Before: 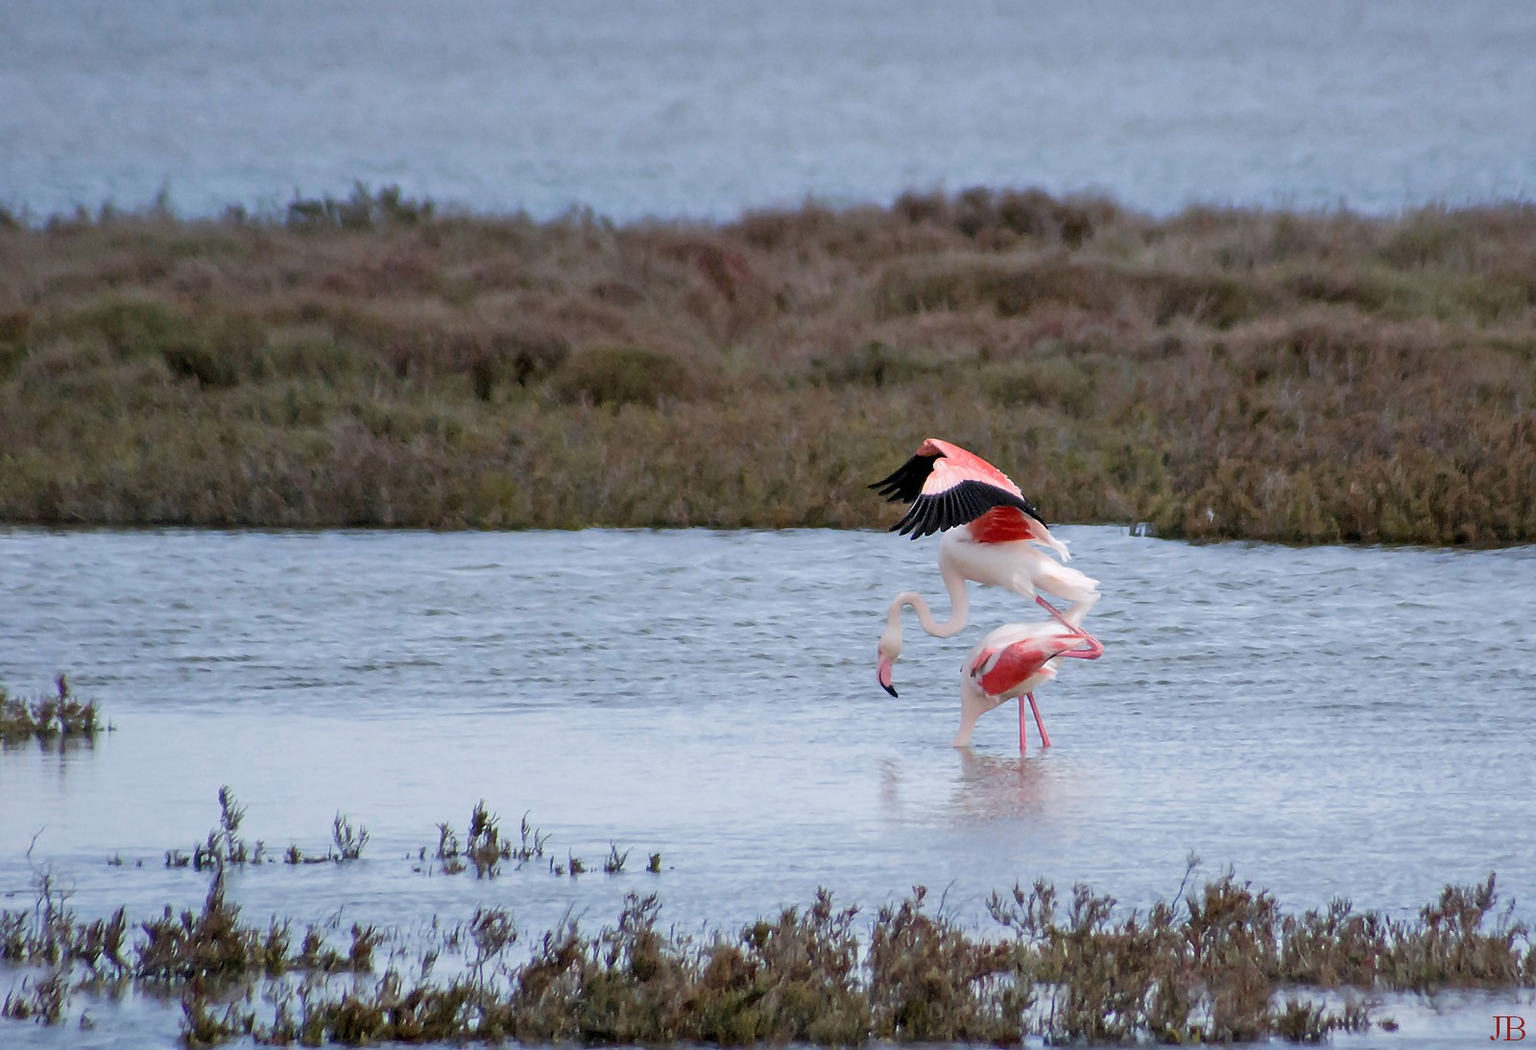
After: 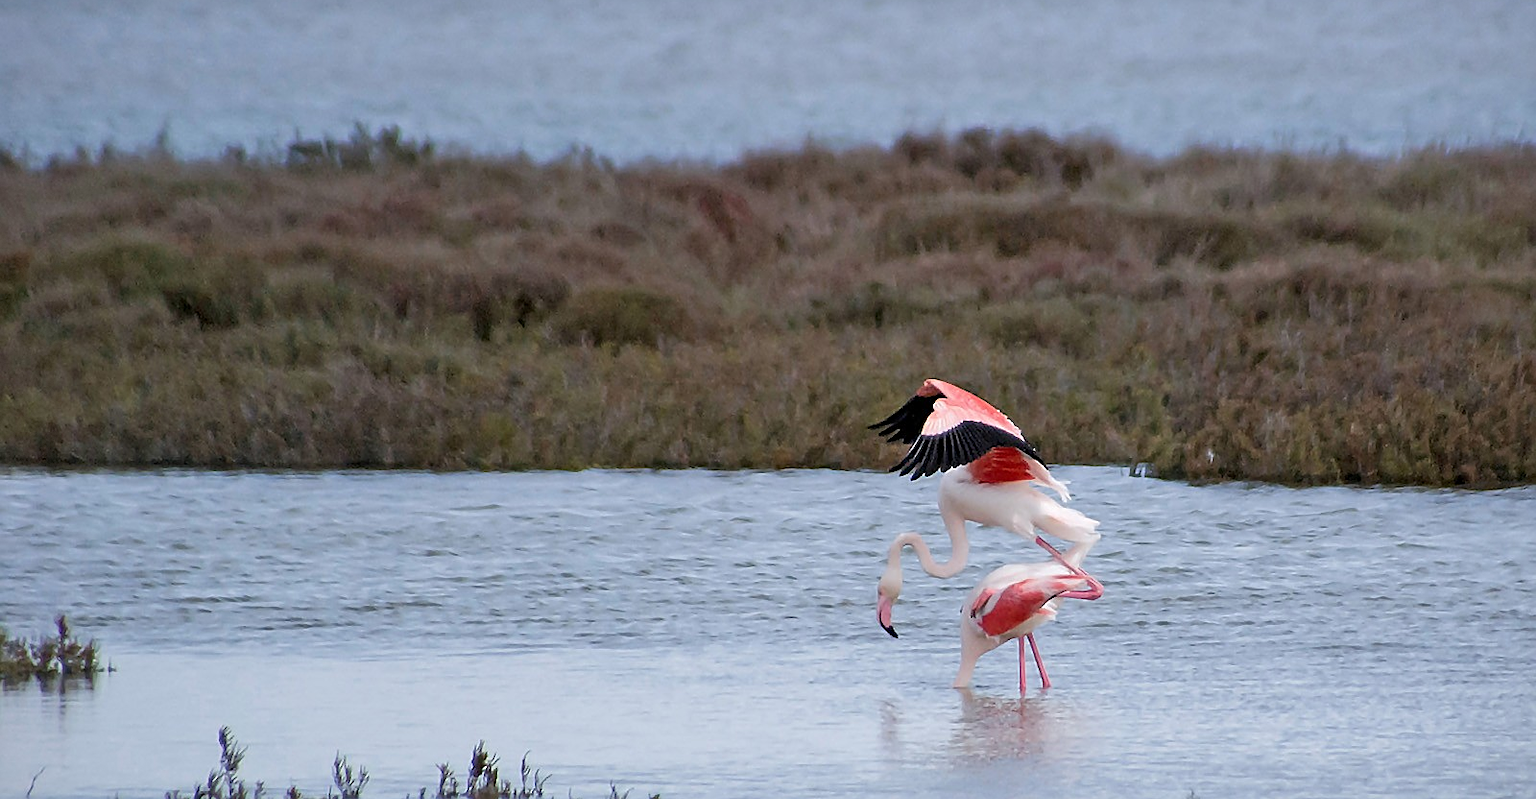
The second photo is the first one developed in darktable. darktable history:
sharpen: on, module defaults
vignetting: fall-off start 91.71%, brightness -0.312, saturation -0.051, dithering 8-bit output
crop: top 5.734%, bottom 18.073%
